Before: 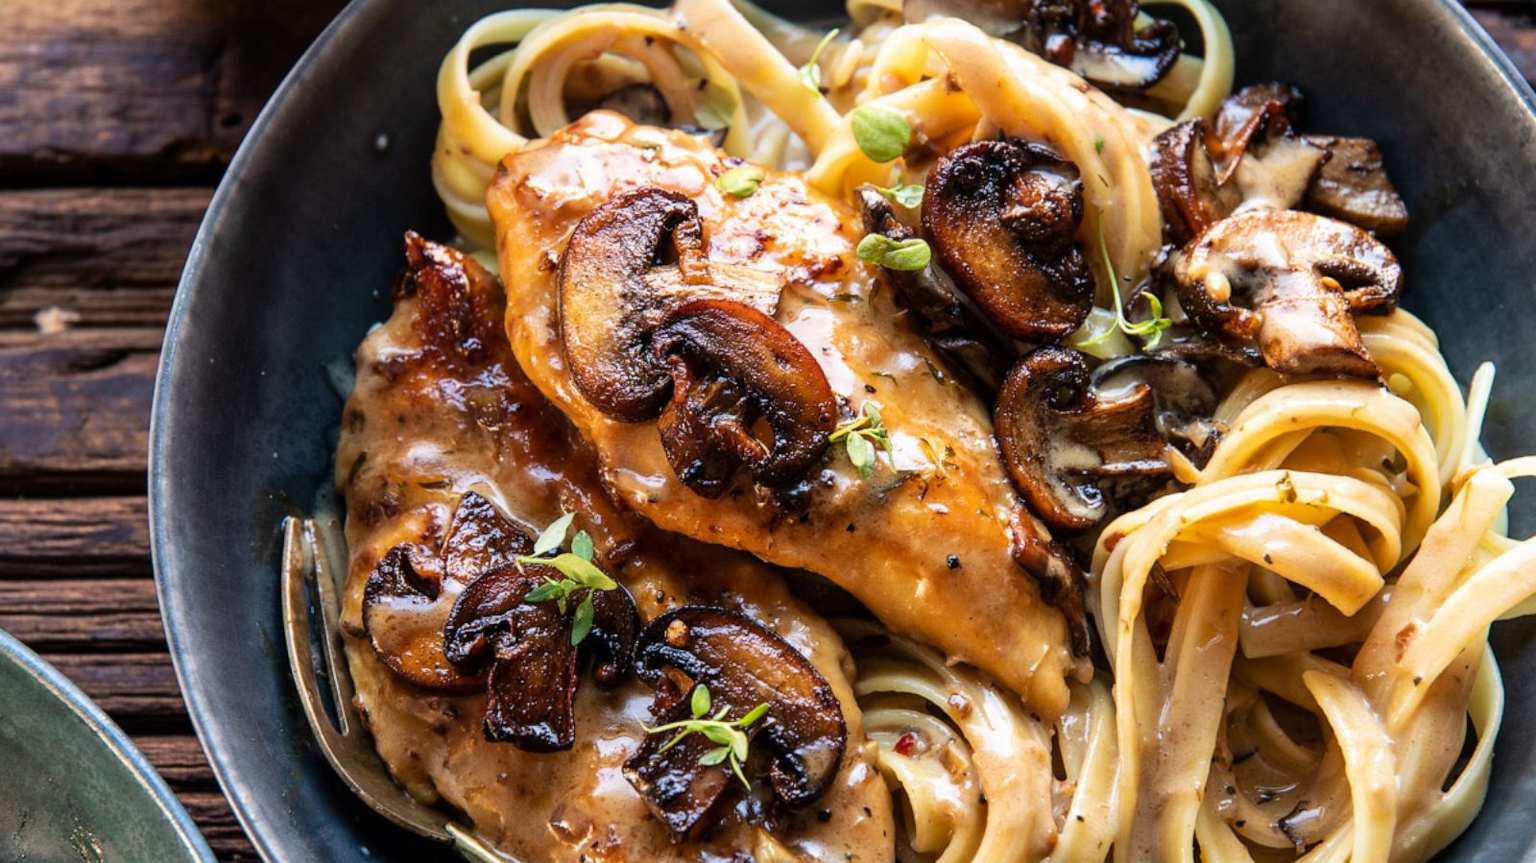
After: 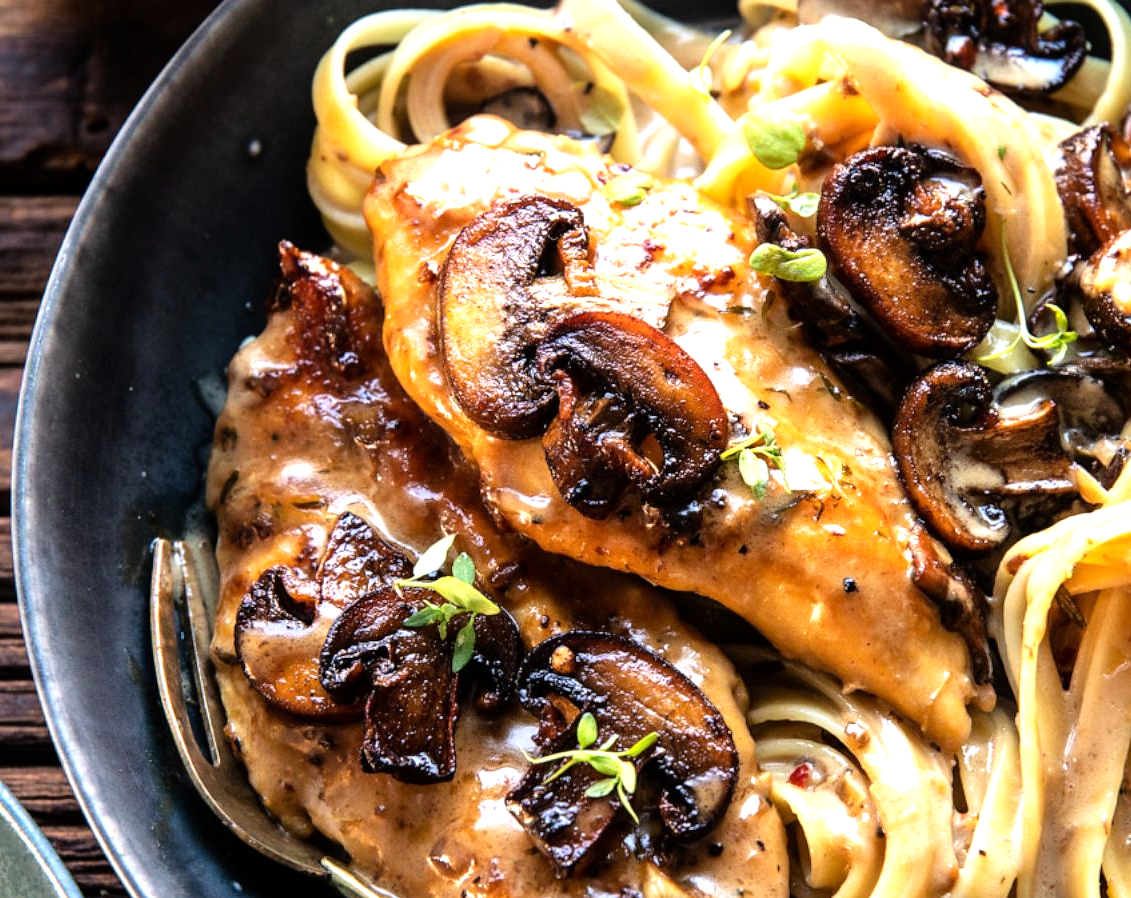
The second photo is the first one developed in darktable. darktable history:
tone equalizer: -8 EV -0.752 EV, -7 EV -0.676 EV, -6 EV -0.607 EV, -5 EV -0.403 EV, -3 EV 0.405 EV, -2 EV 0.6 EV, -1 EV 0.685 EV, +0 EV 0.757 EV
crop and rotate: left 8.963%, right 20.324%
